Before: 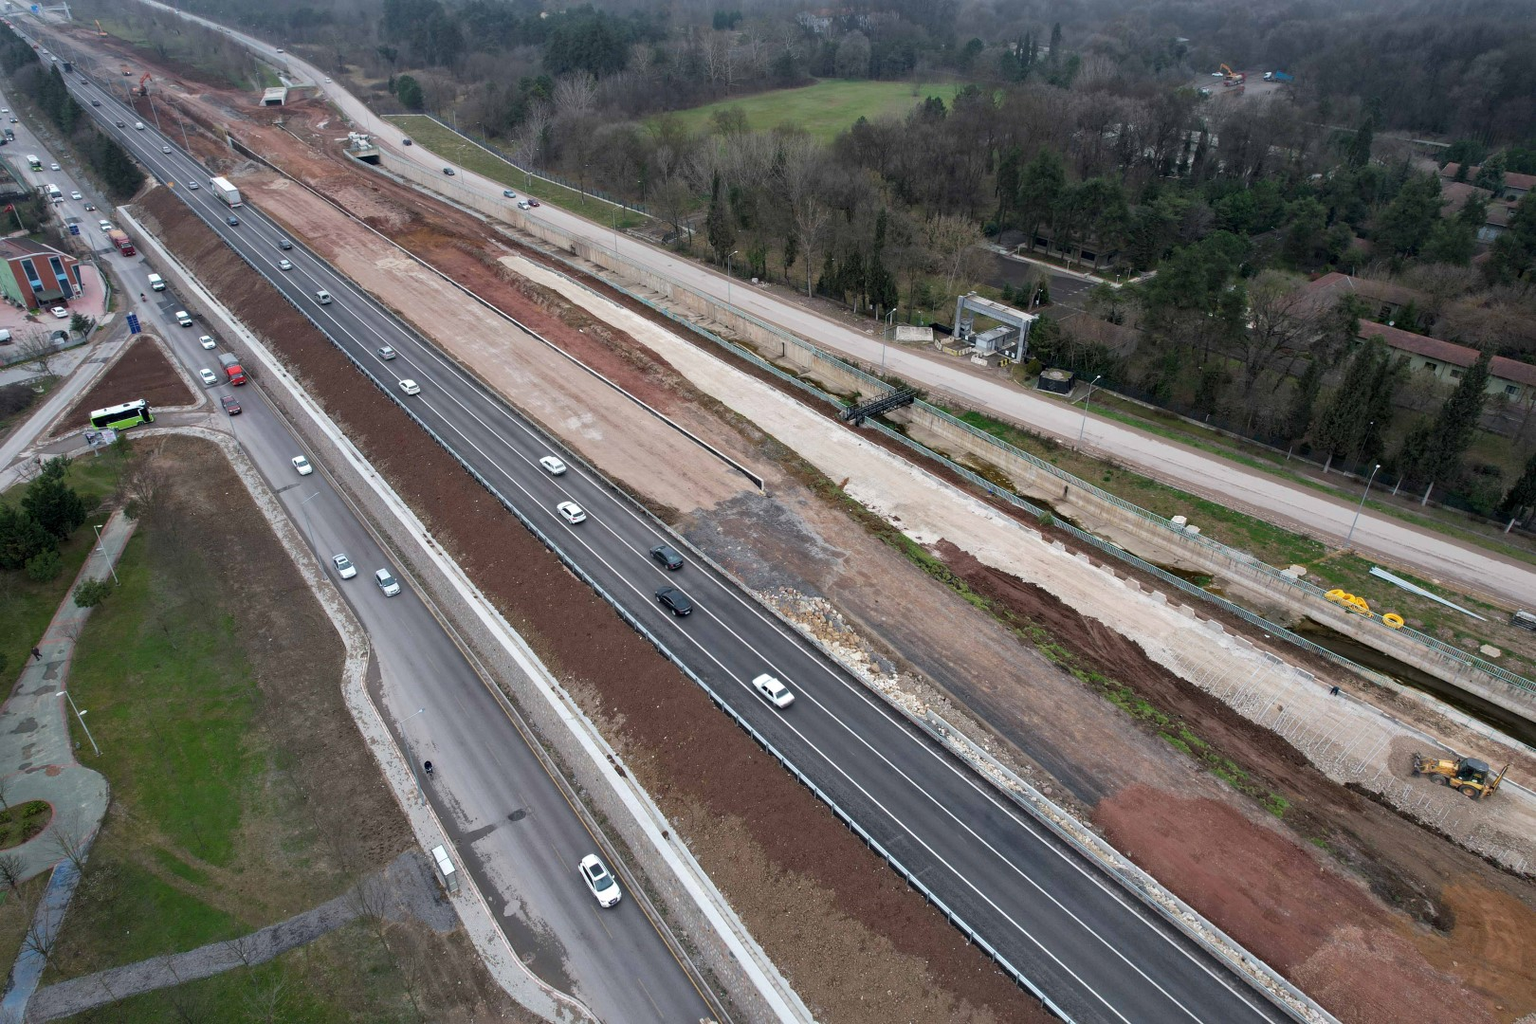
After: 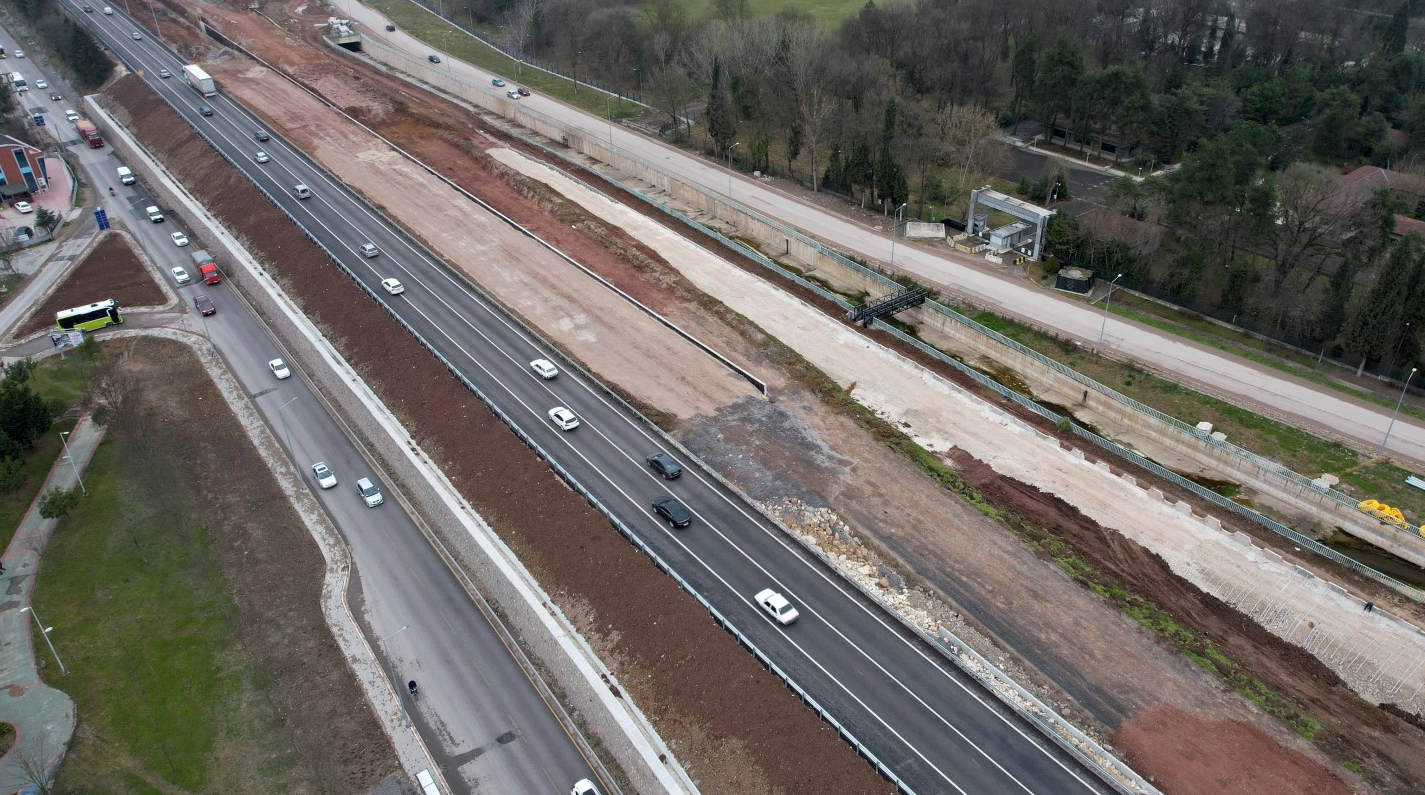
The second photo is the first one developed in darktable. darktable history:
color zones: curves: ch2 [(0, 0.5) (0.143, 0.5) (0.286, 0.489) (0.415, 0.421) (0.571, 0.5) (0.714, 0.5) (0.857, 0.5) (1, 0.5)]
crop and rotate: left 2.425%, top 11.305%, right 9.6%, bottom 15.08%
